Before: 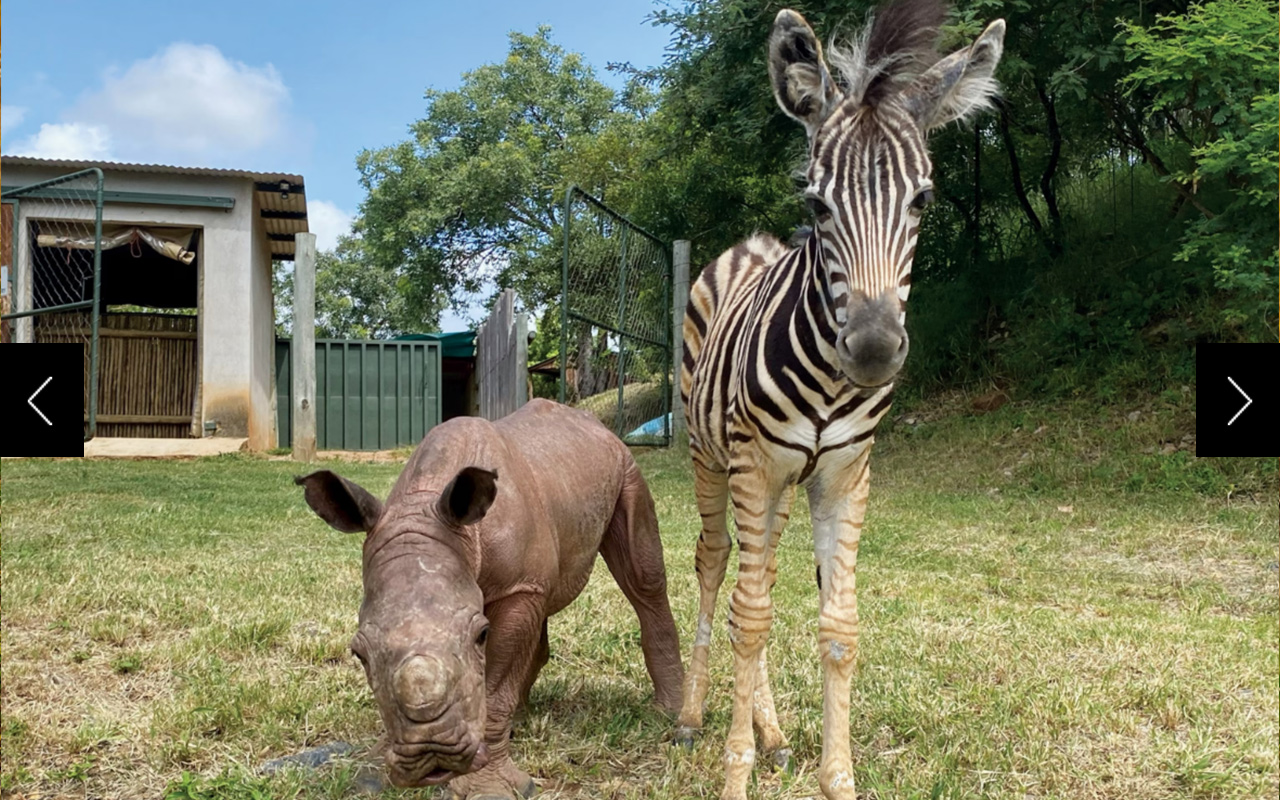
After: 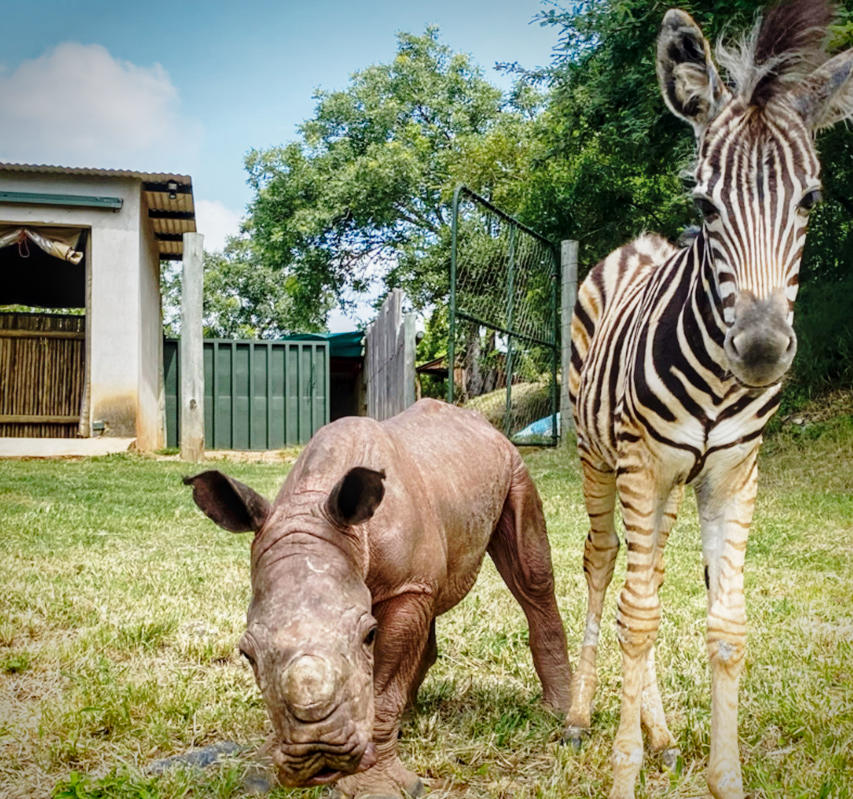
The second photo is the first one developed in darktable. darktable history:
base curve: curves: ch0 [(0, 0) (0.028, 0.03) (0.121, 0.232) (0.46, 0.748) (0.859, 0.968) (1, 1)], preserve colors none
vignetting: fall-off start 88.53%, fall-off radius 44.2%, saturation 0.376, width/height ratio 1.161
local contrast: on, module defaults
crop and rotate: left 8.786%, right 24.548%
shadows and highlights: shadows 25, white point adjustment -3, highlights -30
